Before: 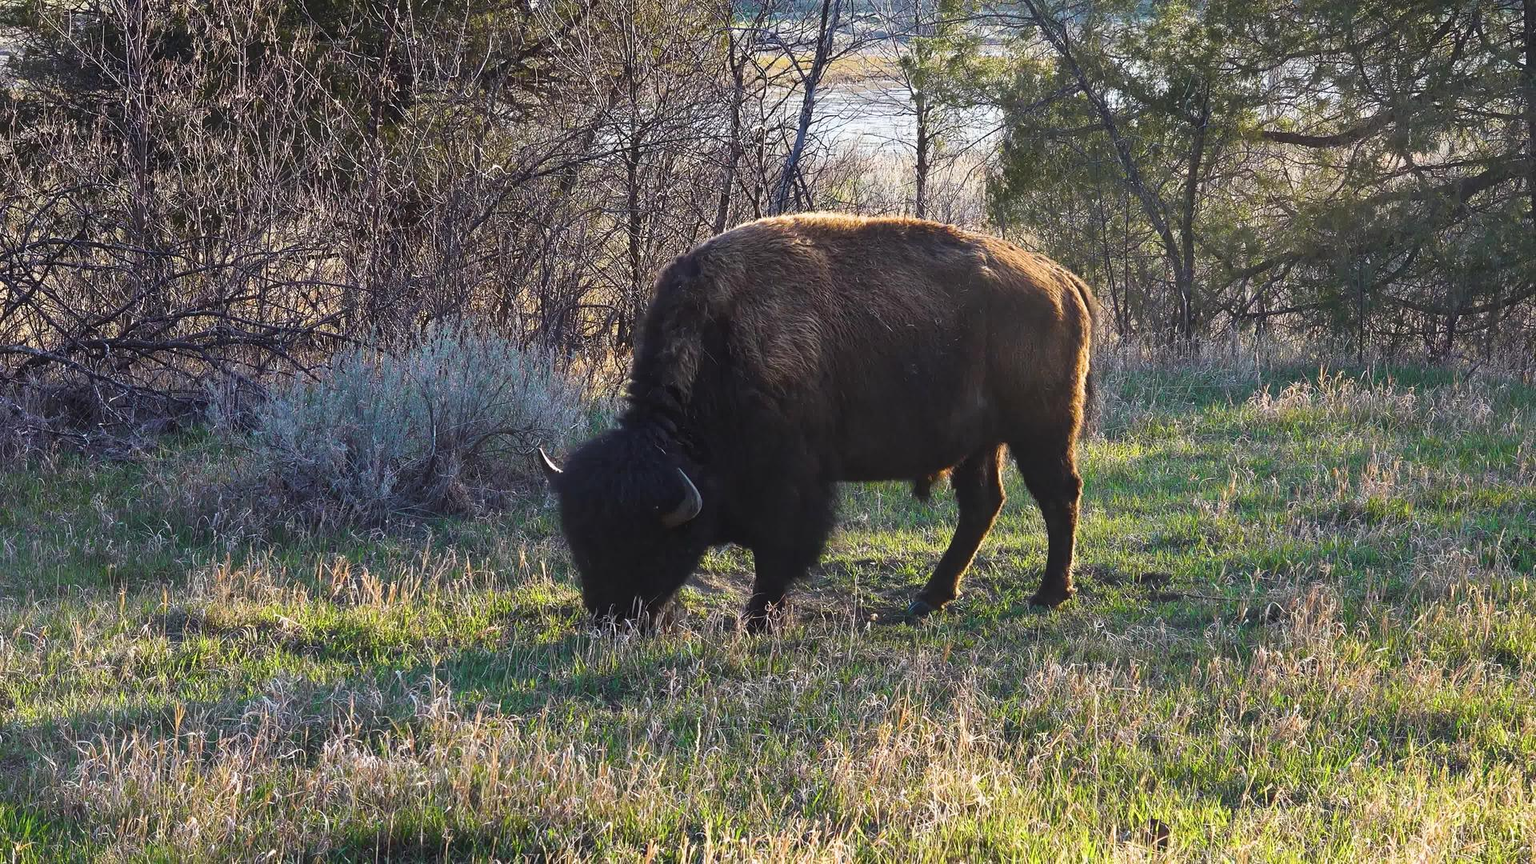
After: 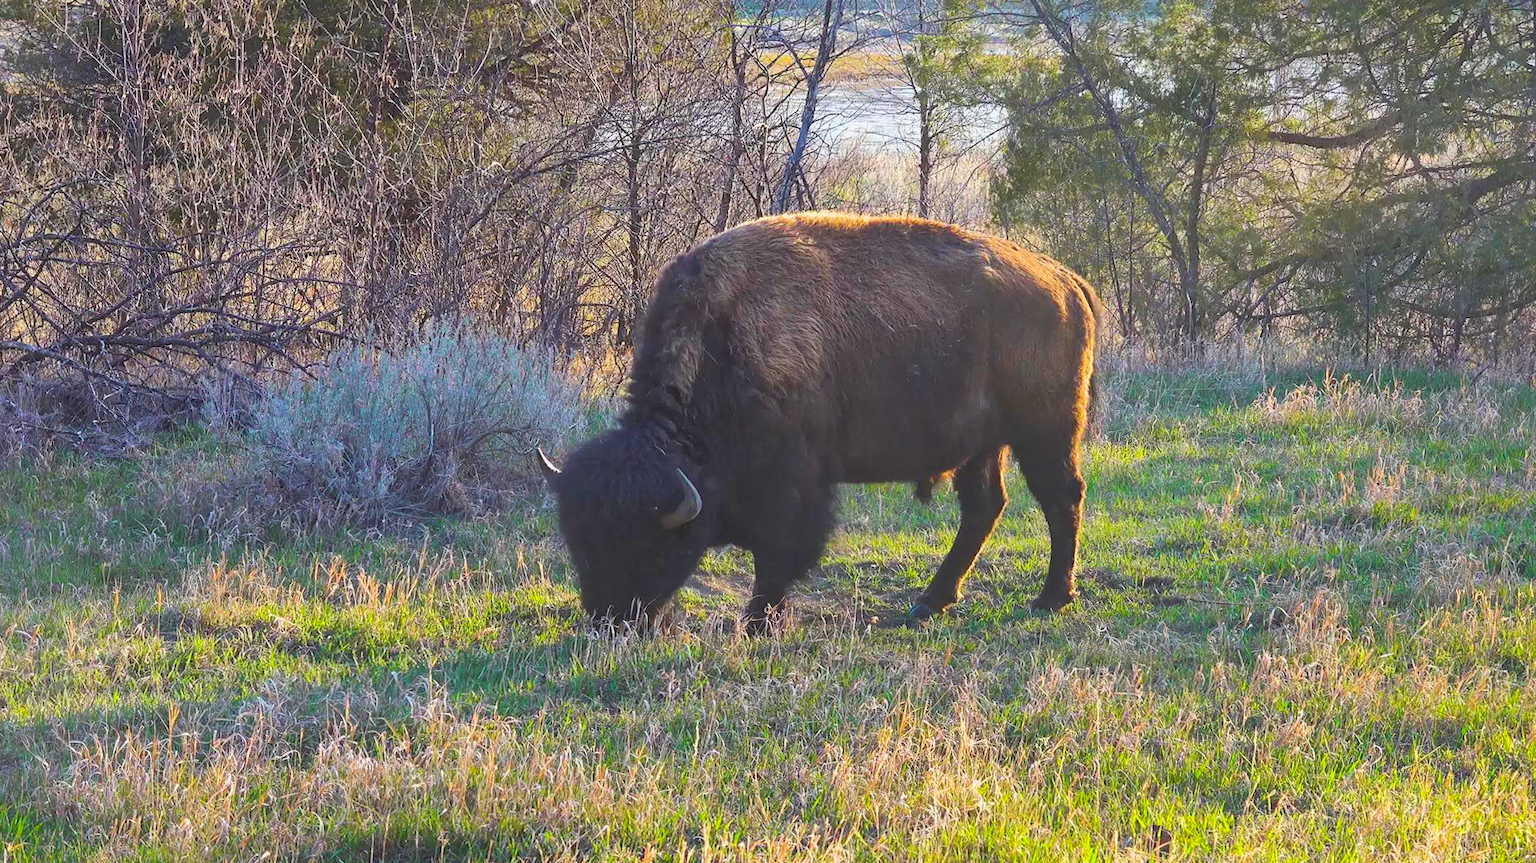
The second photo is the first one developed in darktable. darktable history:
contrast brightness saturation: contrast 0.067, brightness 0.173, saturation 0.415
shadows and highlights: on, module defaults
tone equalizer: smoothing diameter 2.18%, edges refinement/feathering 24.85, mask exposure compensation -1.57 EV, filter diffusion 5
crop and rotate: angle -0.286°
